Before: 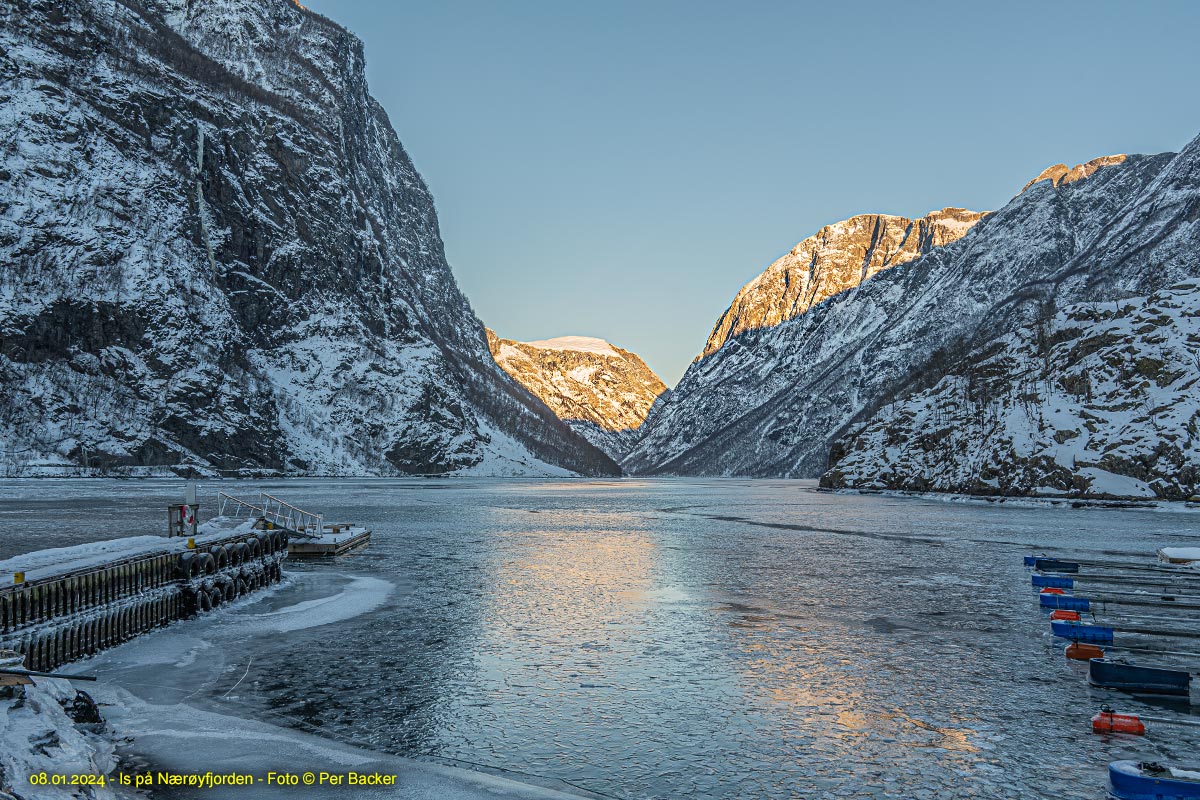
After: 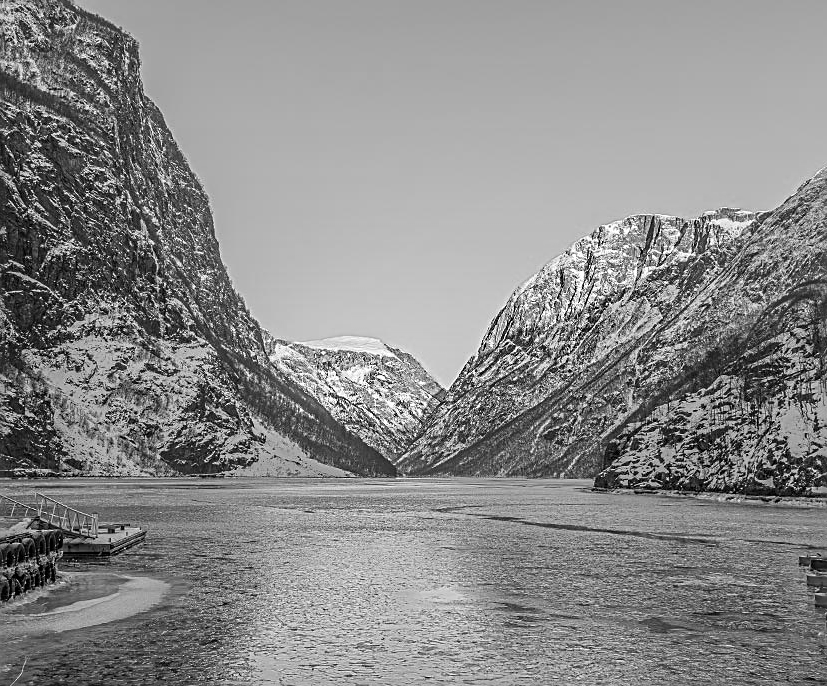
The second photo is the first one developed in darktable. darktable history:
color calibration: output gray [0.22, 0.42, 0.37, 0], illuminant custom, x 0.368, y 0.373, temperature 4332.75 K
crop: left 18.805%, right 12.237%, bottom 14.161%
sharpen: on, module defaults
